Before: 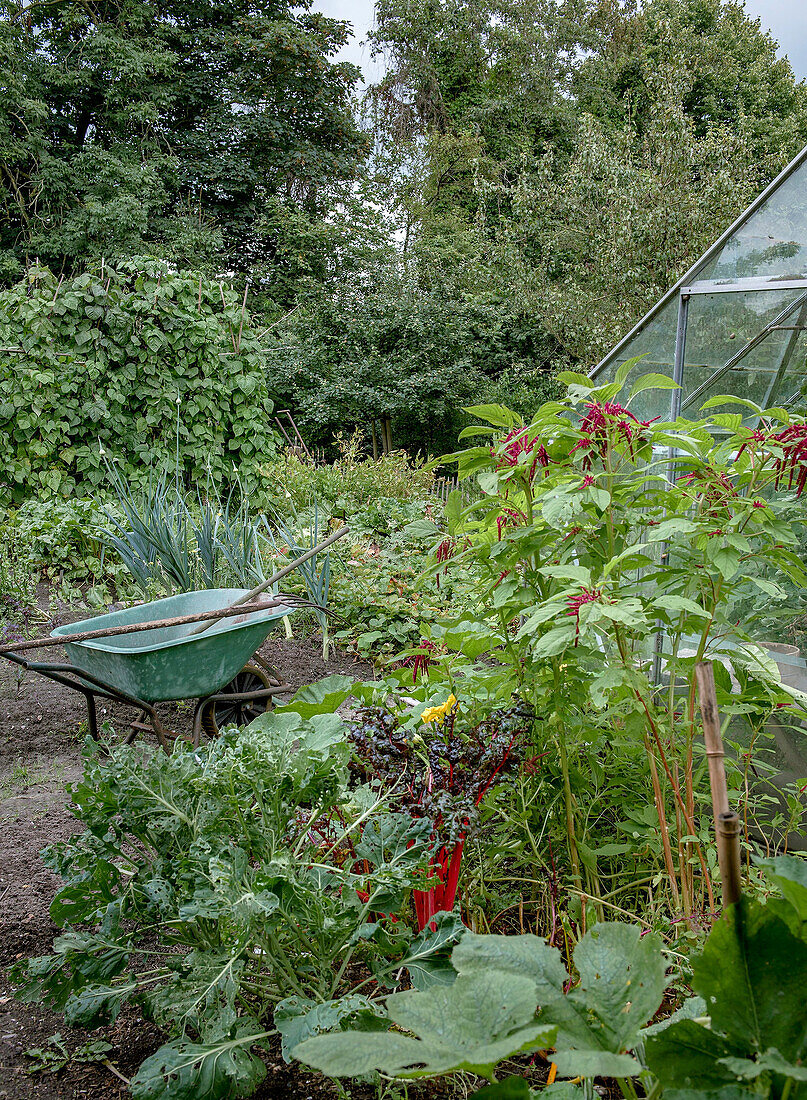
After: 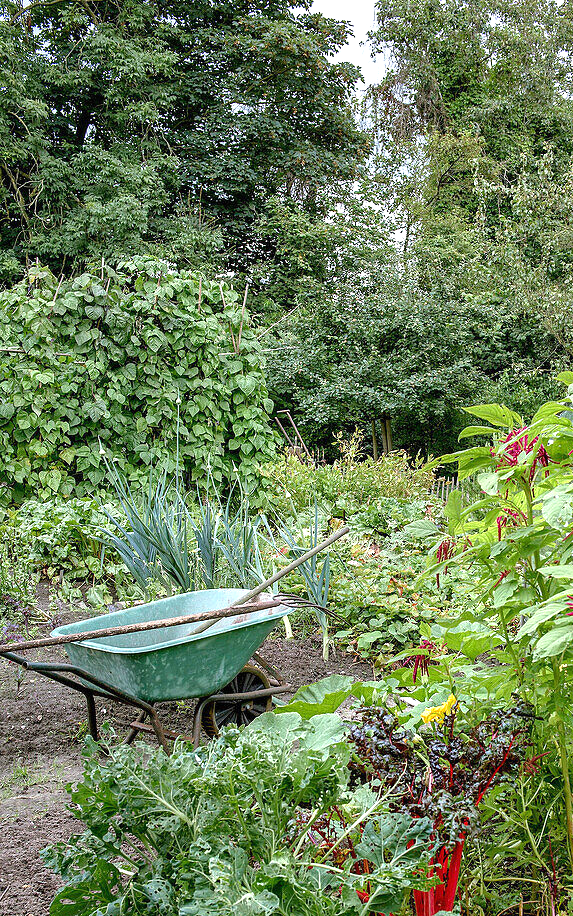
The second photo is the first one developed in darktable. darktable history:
exposure: black level correction 0, exposure 0.702 EV, compensate exposure bias true, compensate highlight preservation false
crop: right 28.94%, bottom 16.64%
